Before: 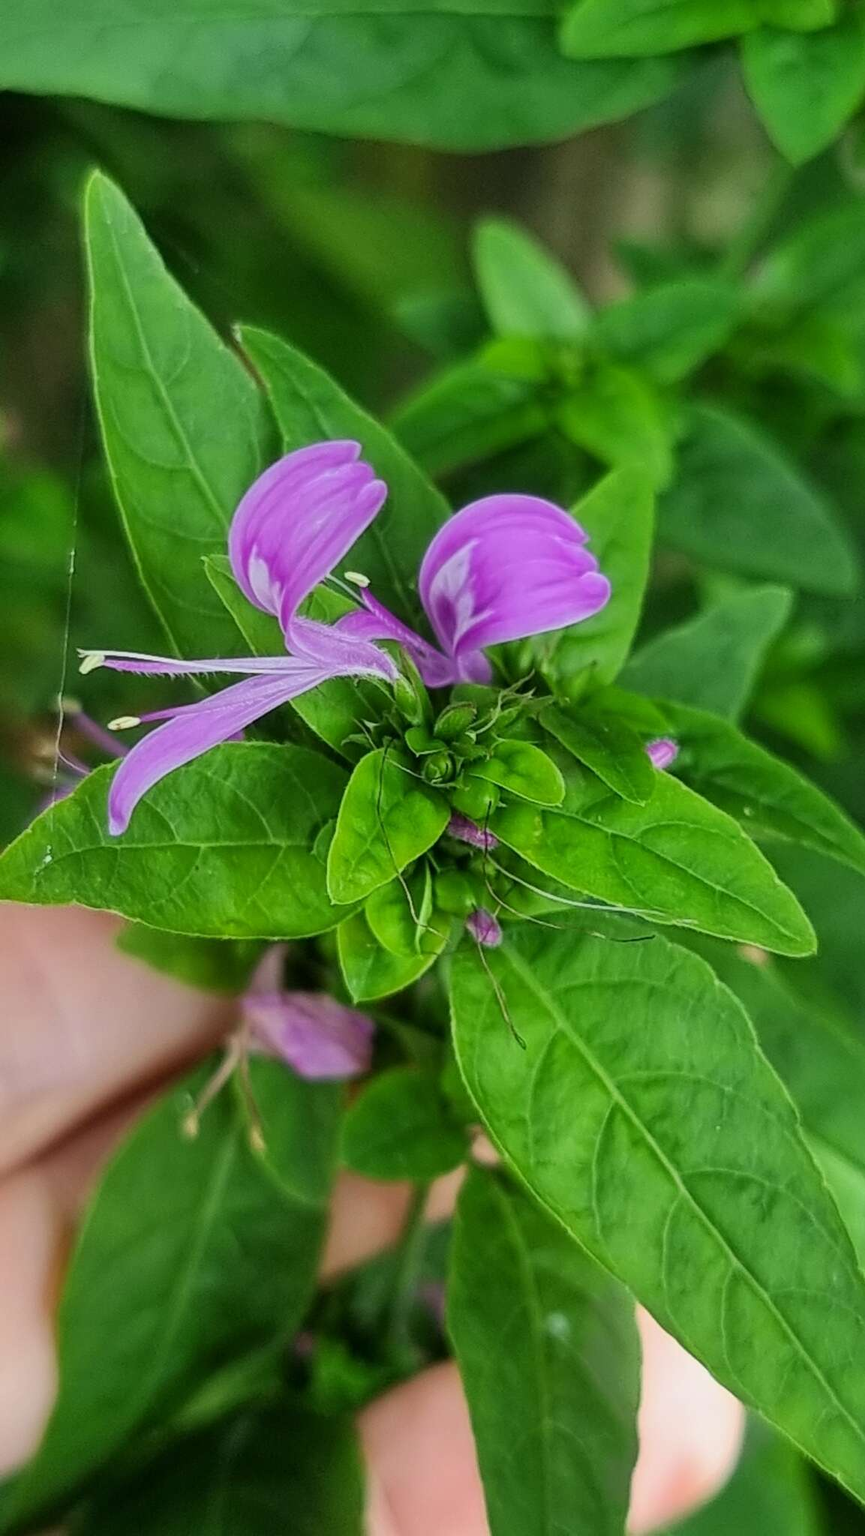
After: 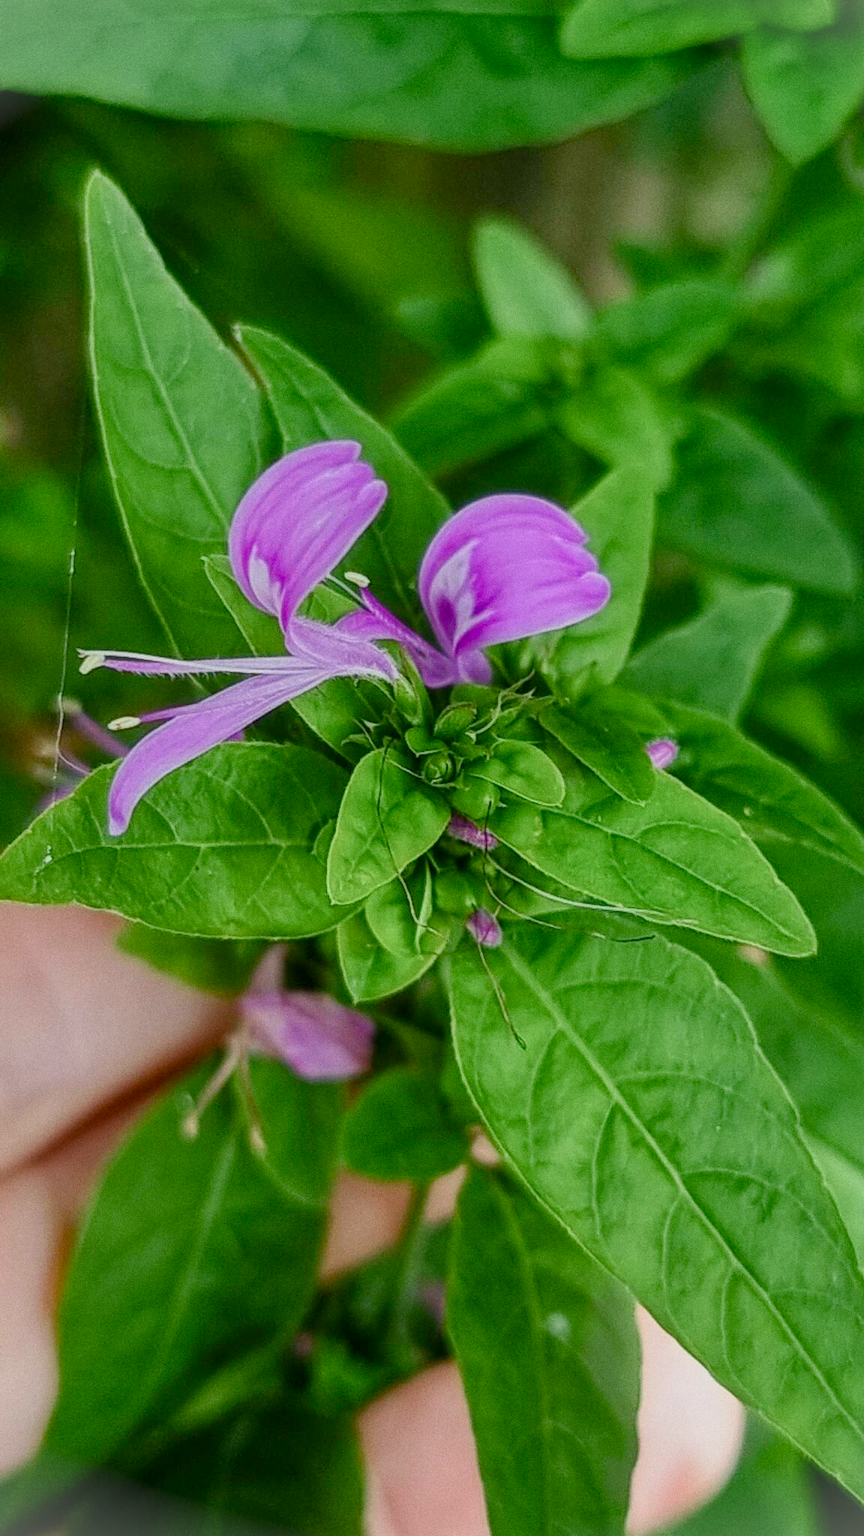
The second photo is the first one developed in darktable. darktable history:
vignetting: fall-off start 100%, brightness 0.3, saturation 0
color balance rgb: shadows lift › chroma 1%, shadows lift › hue 113°, highlights gain › chroma 0.2%, highlights gain › hue 333°, perceptual saturation grading › global saturation 20%, perceptual saturation grading › highlights -50%, perceptual saturation grading › shadows 25%, contrast -10%
local contrast: detail 115%
grain: on, module defaults
